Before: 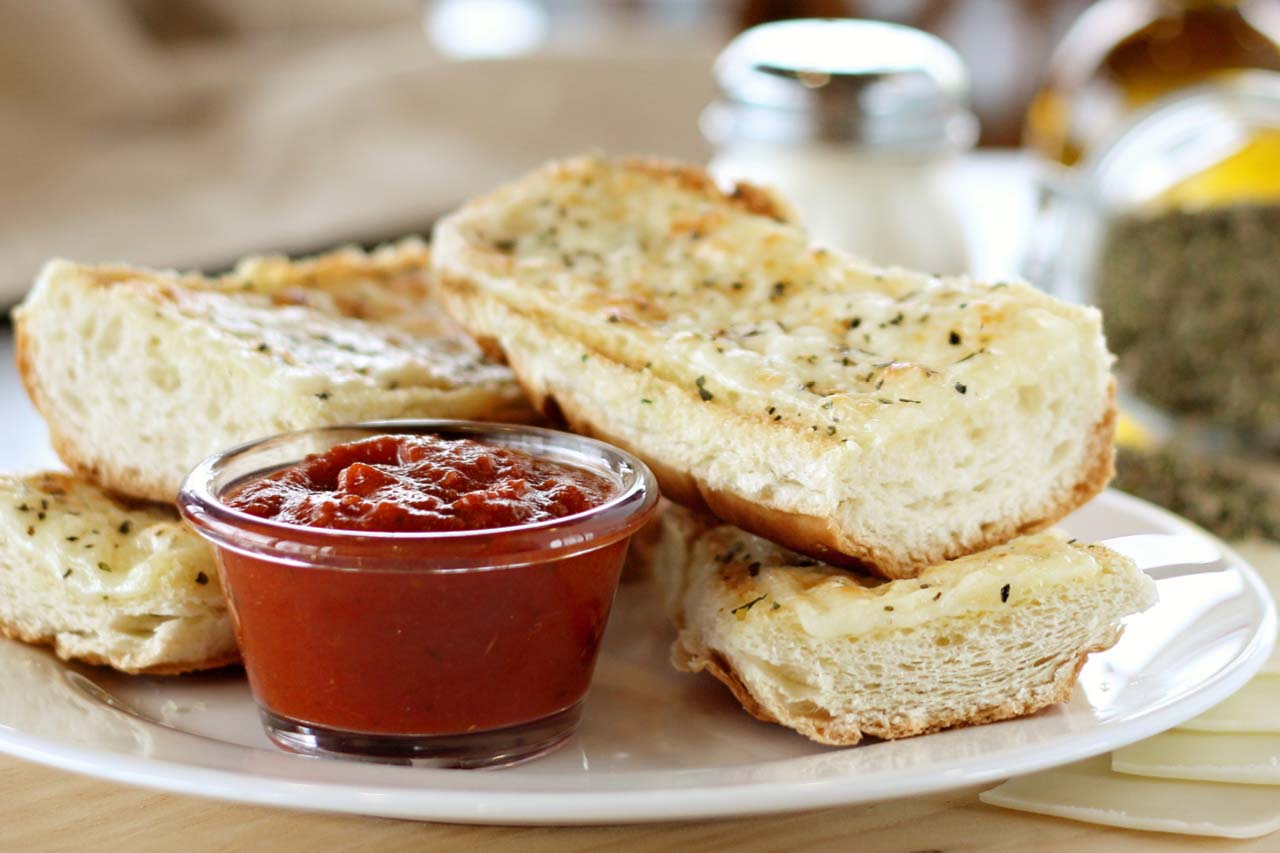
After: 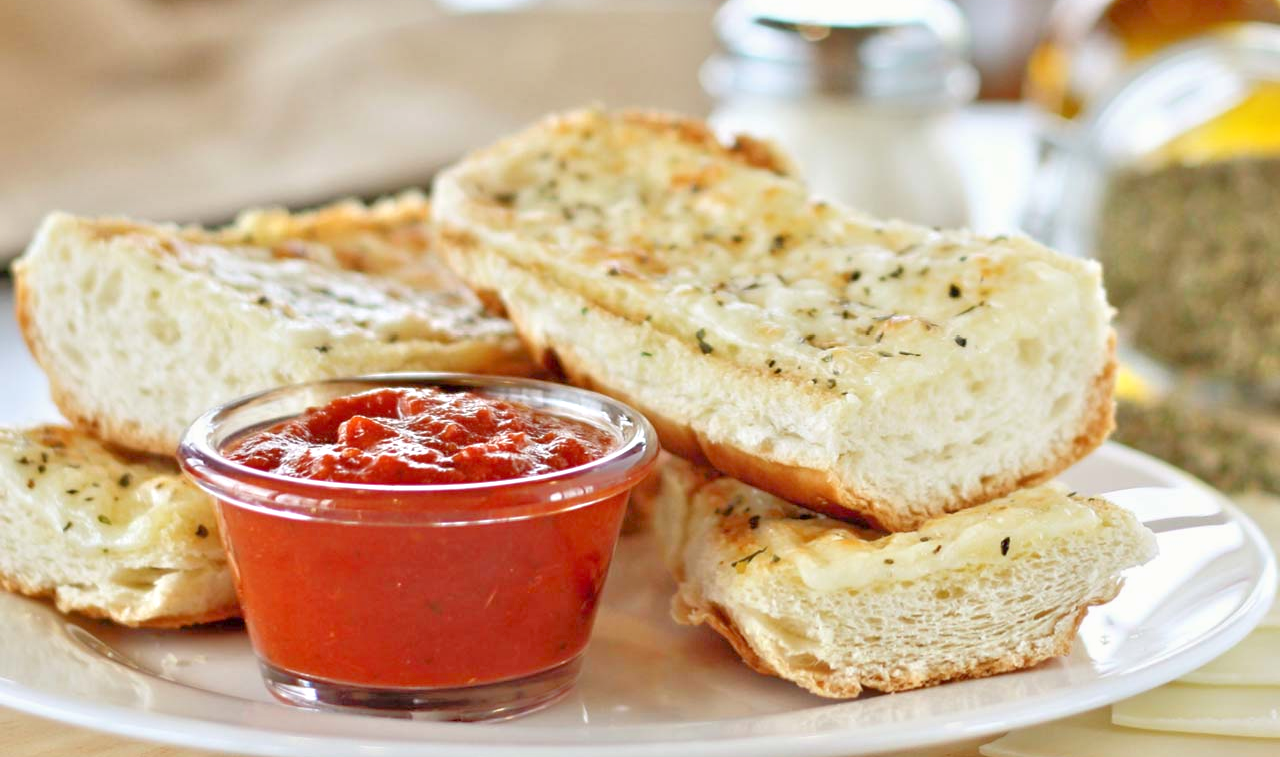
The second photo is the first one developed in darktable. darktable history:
crop and rotate: top 5.609%, bottom 5.609%
tone equalizer: -8 EV 2 EV, -7 EV 2 EV, -6 EV 2 EV, -5 EV 2 EV, -4 EV 2 EV, -3 EV 1.5 EV, -2 EV 1 EV, -1 EV 0.5 EV
